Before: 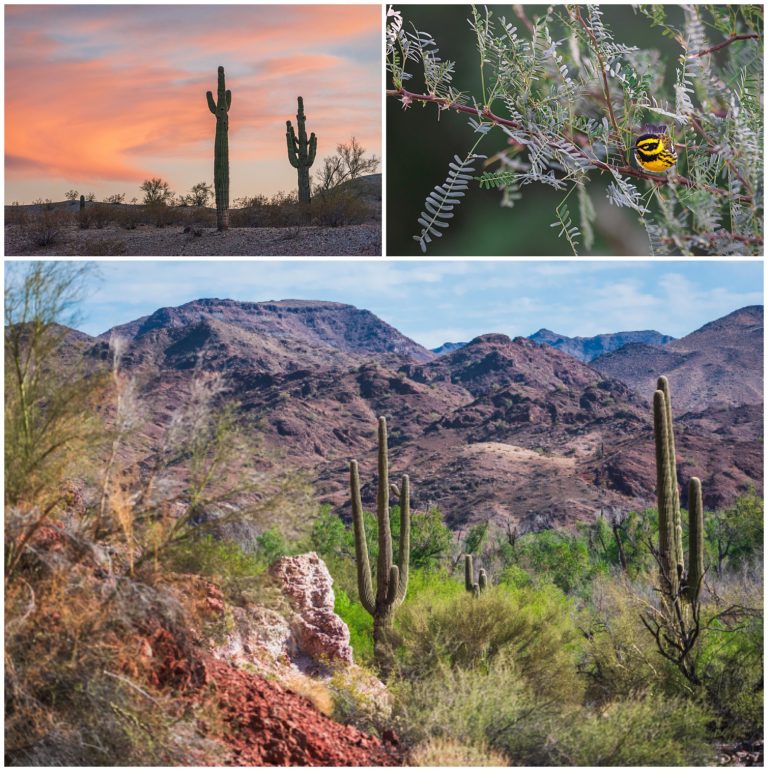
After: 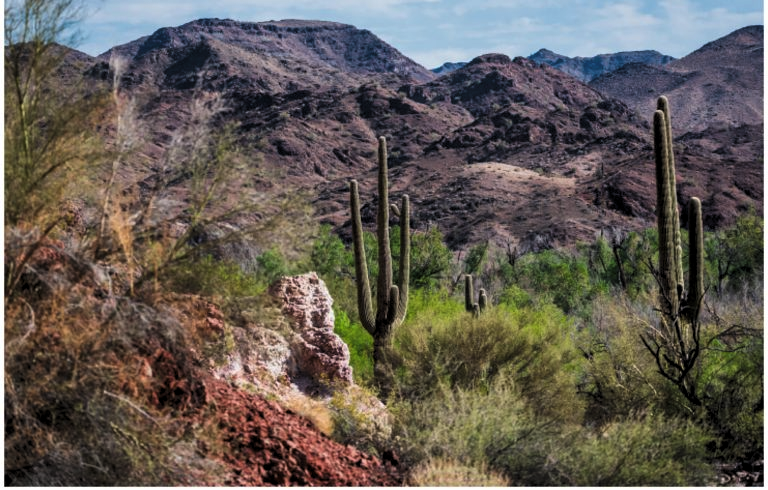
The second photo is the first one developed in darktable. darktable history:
levels: levels [0.116, 0.574, 1]
crop and rotate: top 36.322%
